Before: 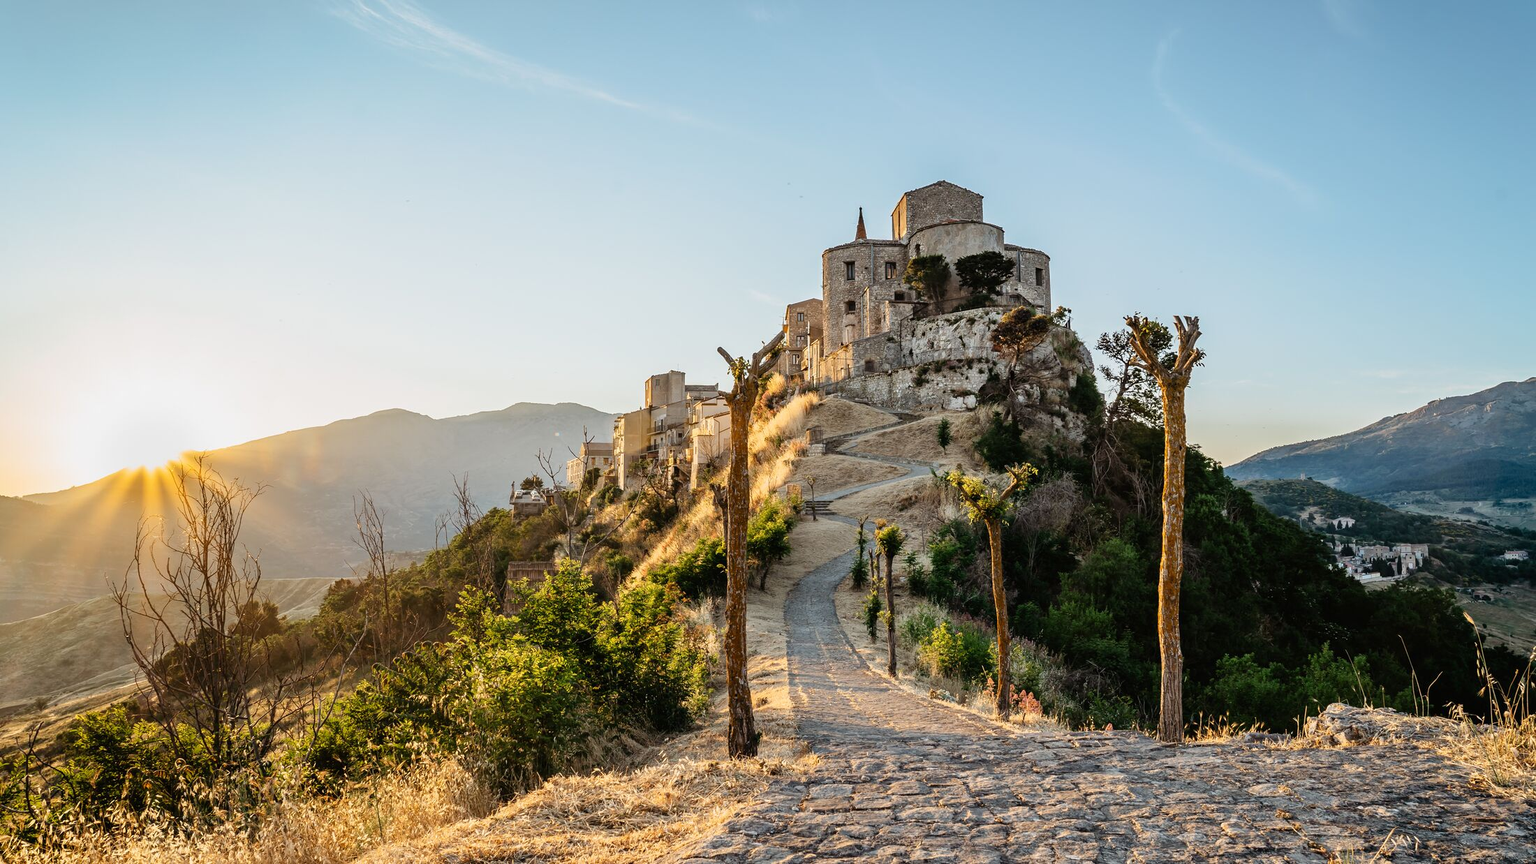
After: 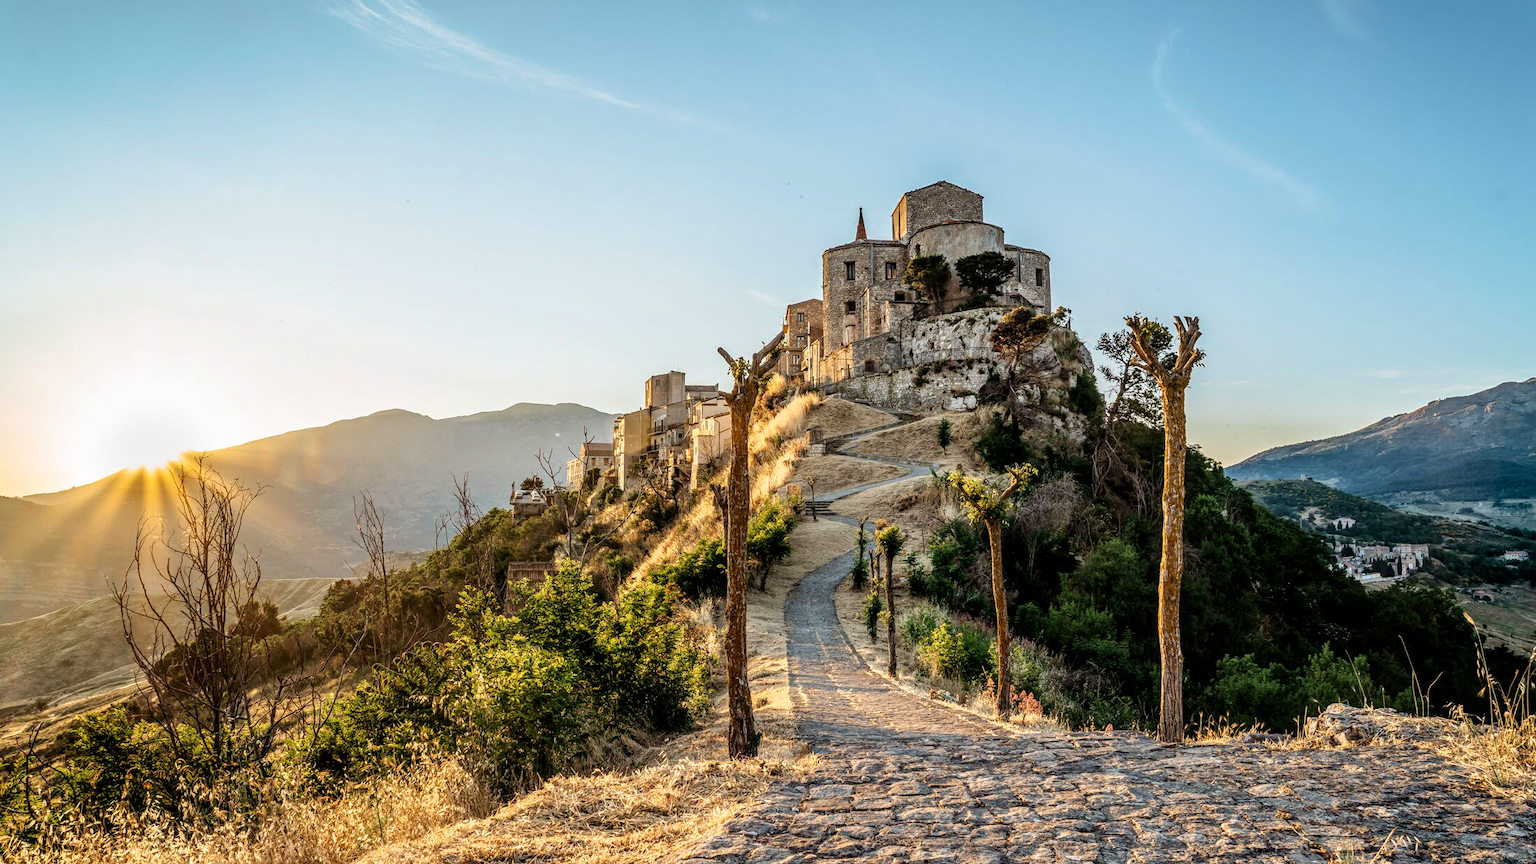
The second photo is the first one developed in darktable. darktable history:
local contrast: highlights 61%, detail 143%, midtone range 0.428
velvia: on, module defaults
